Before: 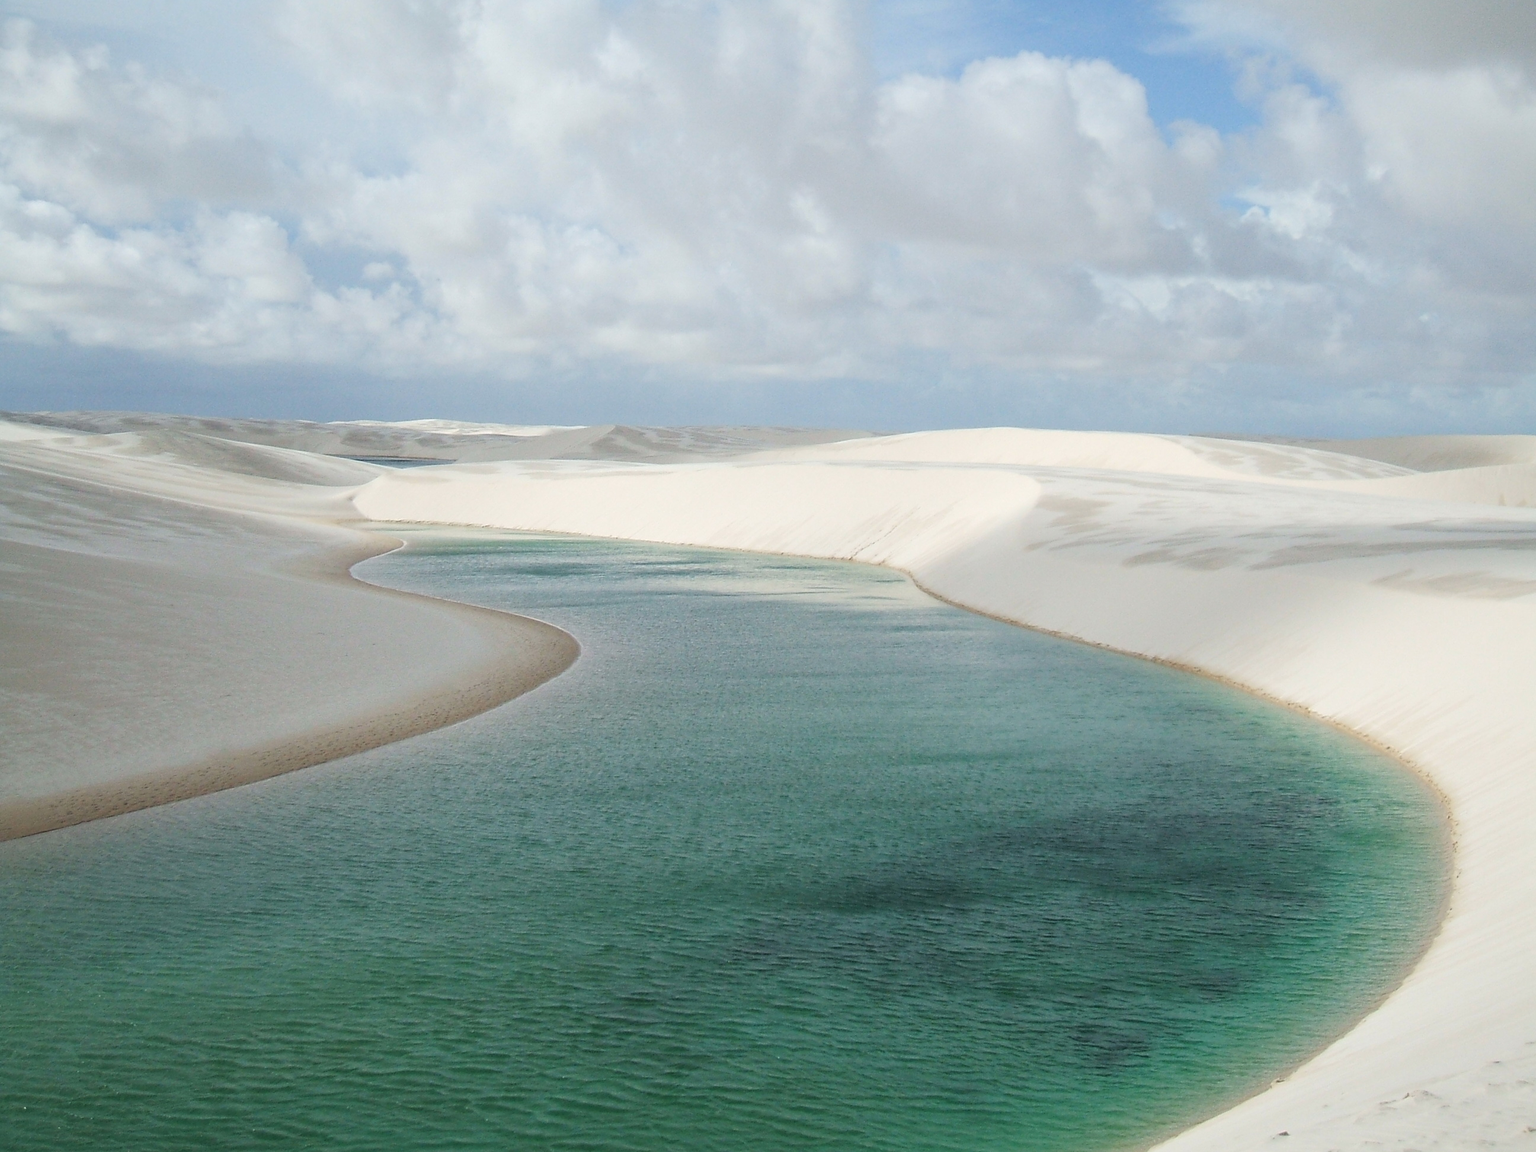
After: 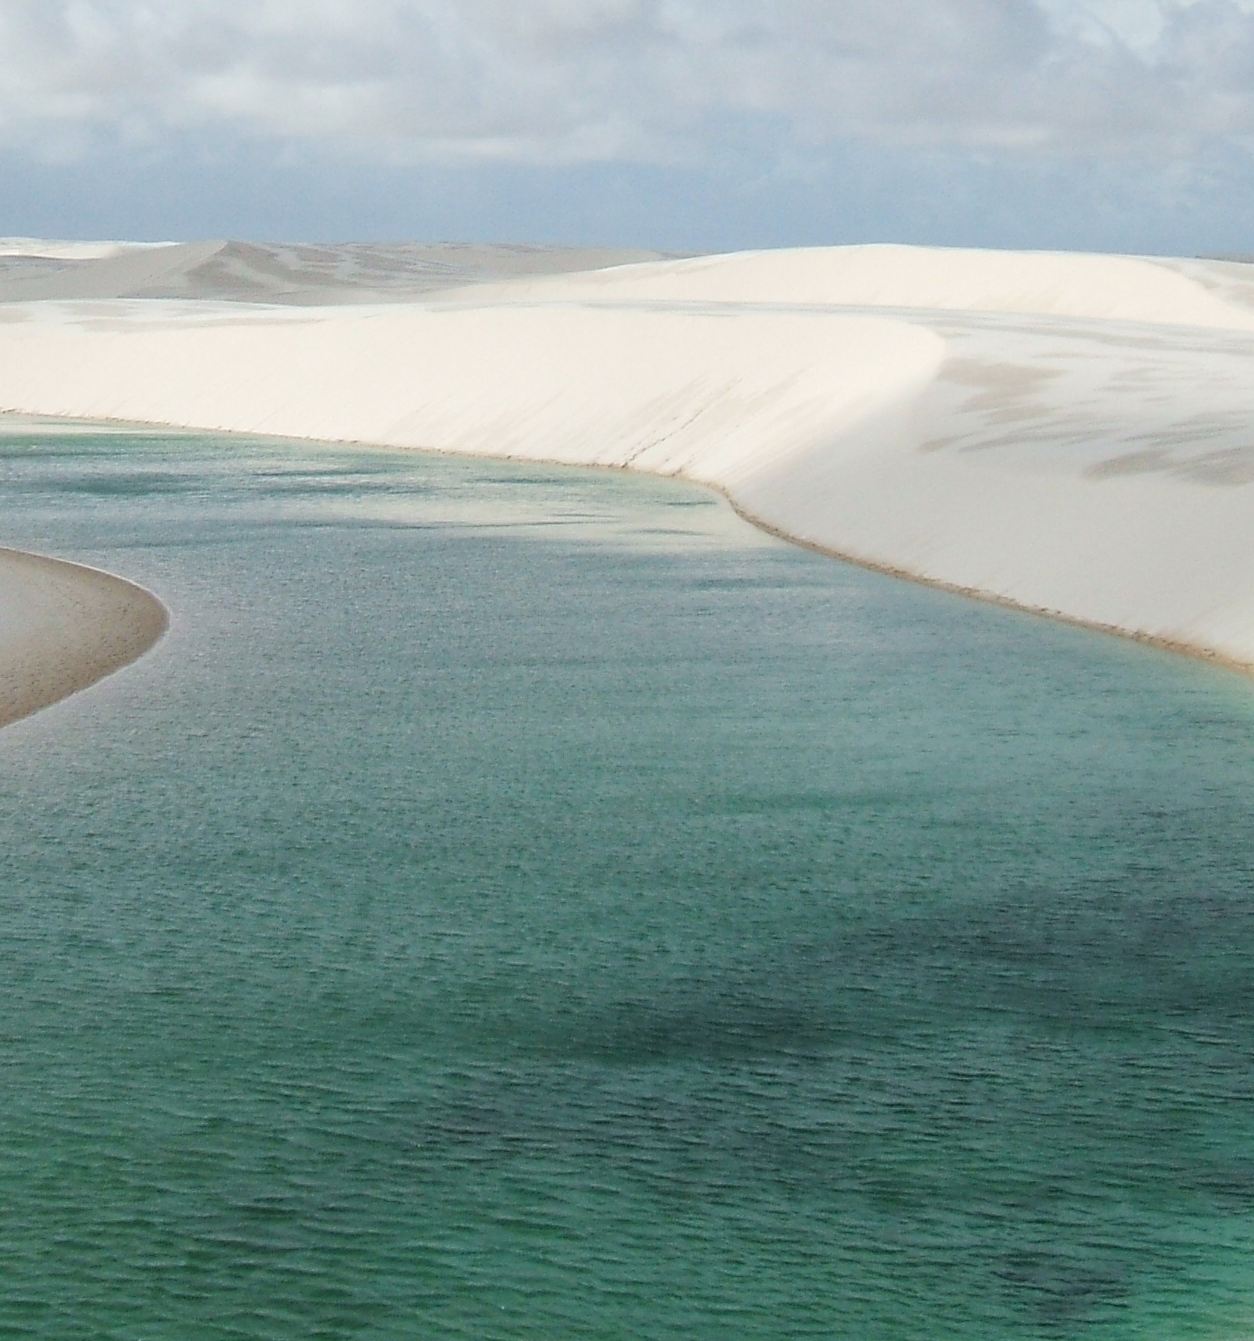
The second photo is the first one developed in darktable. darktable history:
crop: left 31.324%, top 24.582%, right 20.281%, bottom 6.405%
